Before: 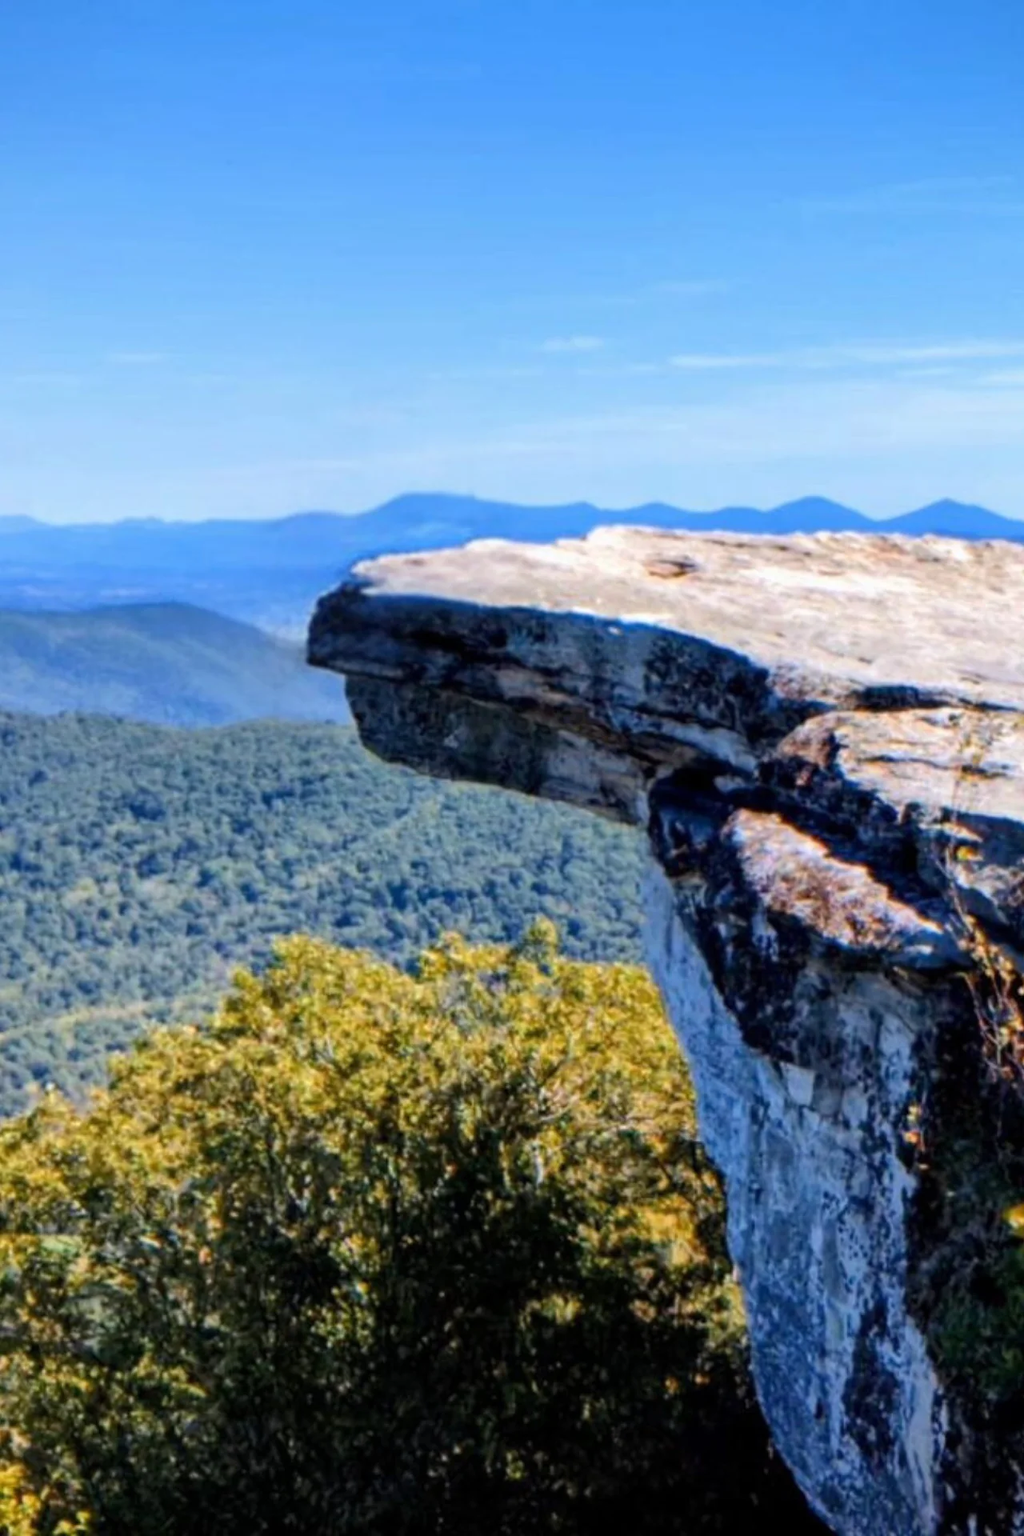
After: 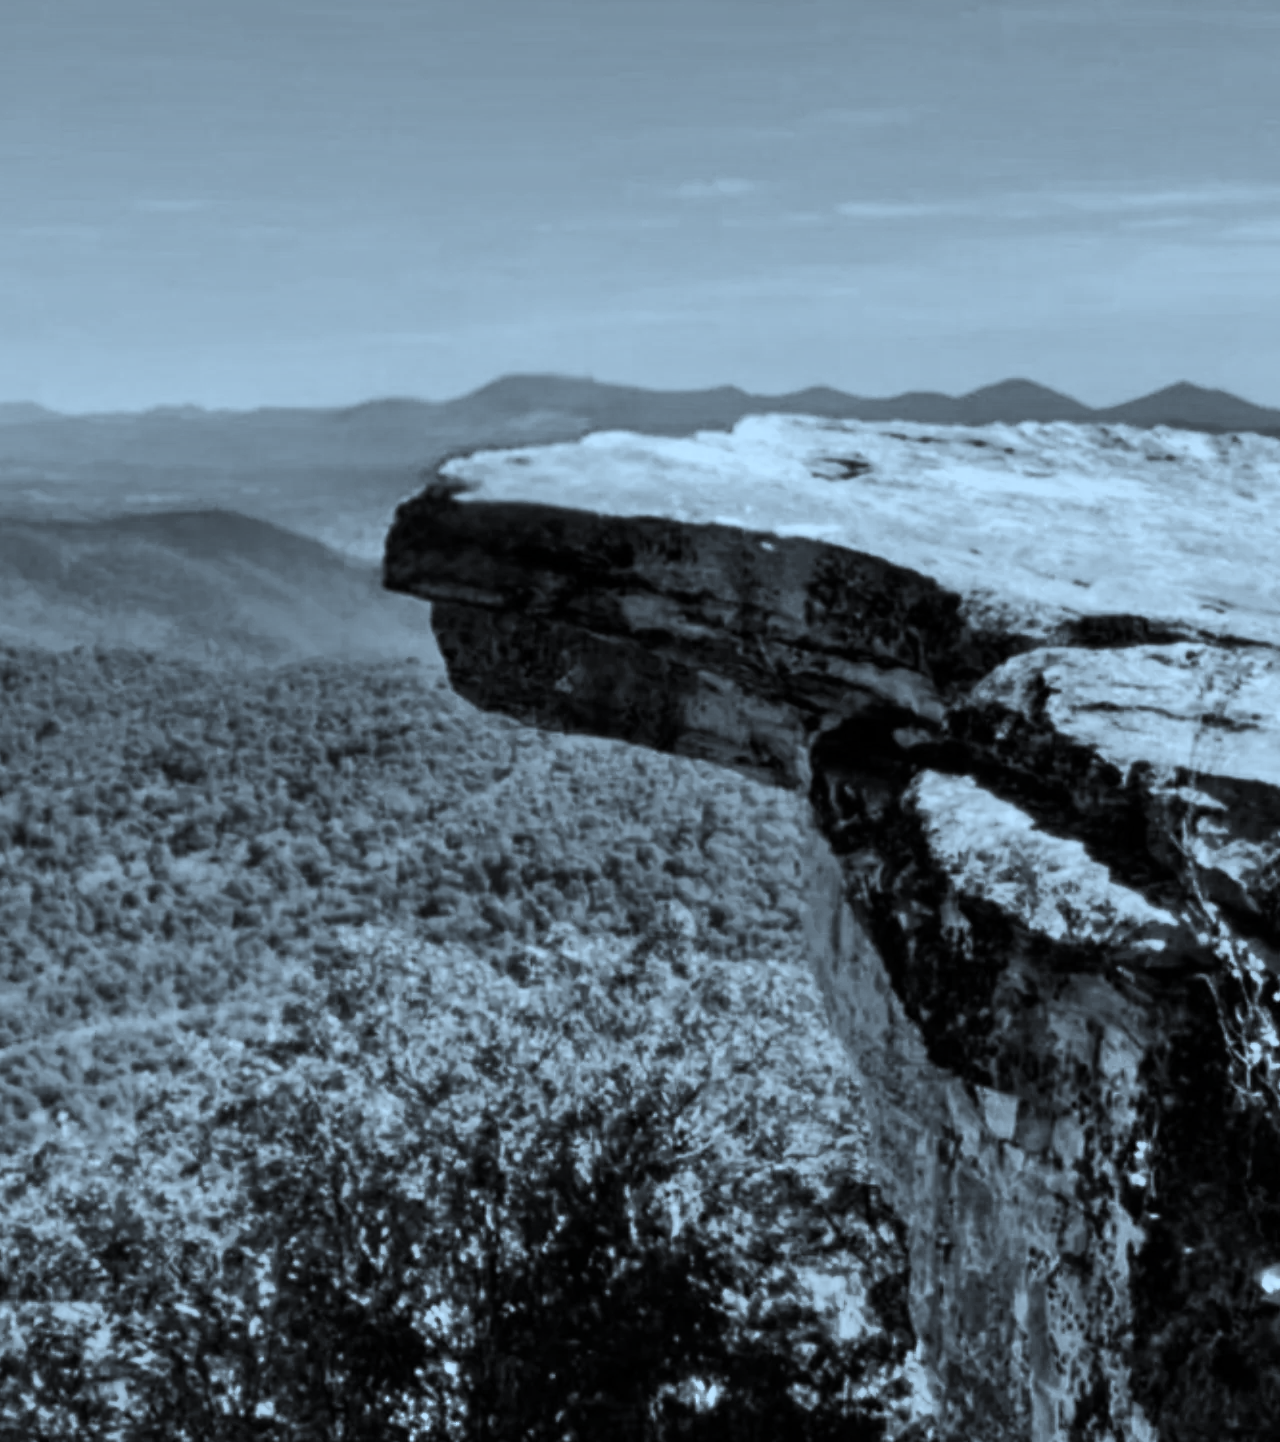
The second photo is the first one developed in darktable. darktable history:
shadows and highlights: low approximation 0.01, soften with gaussian
contrast brightness saturation: saturation -0.994
crop and rotate: top 12.621%, bottom 12.237%
color balance rgb: shadows lift › luminance -19.158%, shadows lift › chroma 35.156%, linear chroma grading › global chroma 5.514%, perceptual saturation grading › global saturation 9.127%, perceptual saturation grading › highlights -13.831%, perceptual saturation grading › mid-tones 14.327%, perceptual saturation grading › shadows 22.648%, perceptual brilliance grading › highlights 3.726%, perceptual brilliance grading › mid-tones -17.748%, perceptual brilliance grading › shadows -40.776%, contrast -19.374%
color correction: highlights a* -9.65, highlights b* -21.28
